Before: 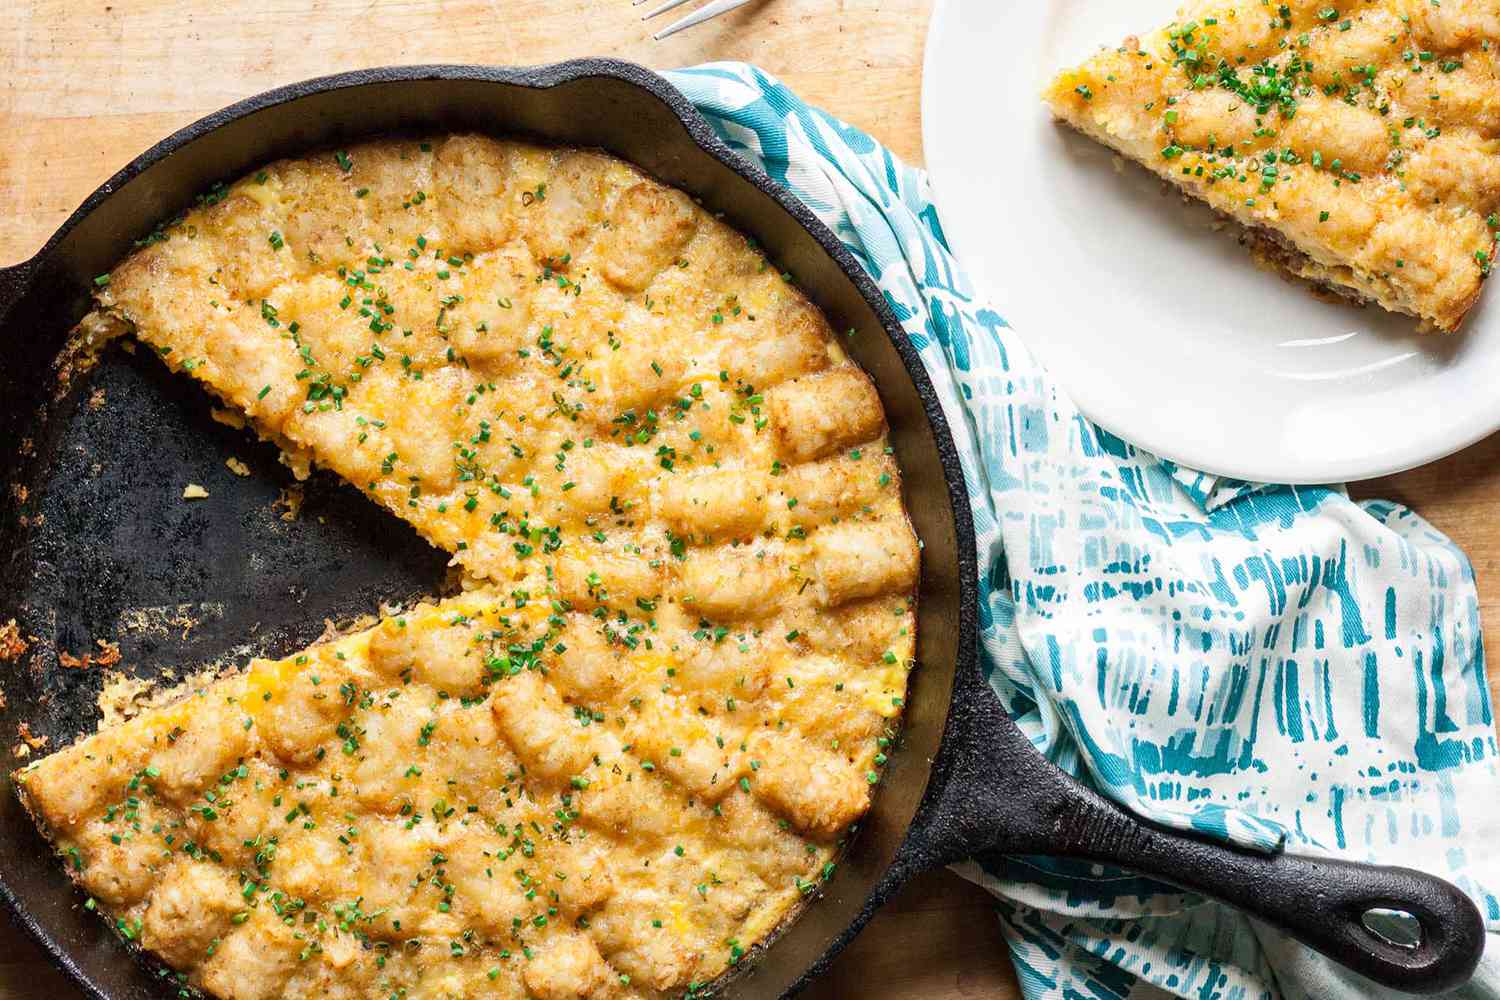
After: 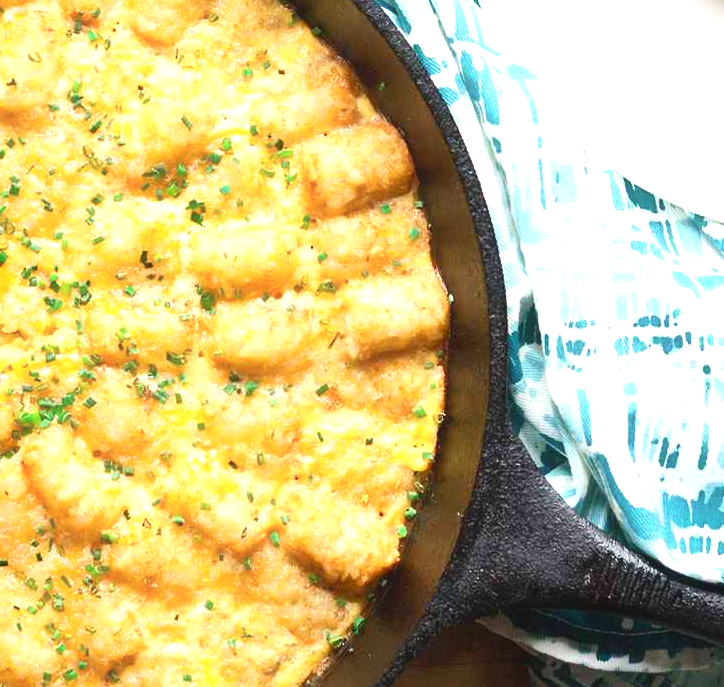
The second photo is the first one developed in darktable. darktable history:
crop: left 31.379%, top 24.658%, right 20.326%, bottom 6.628%
contrast equalizer: octaves 7, y [[0.6 ×6], [0.55 ×6], [0 ×6], [0 ×6], [0 ×6]], mix -1
exposure: exposure 0.781 EV, compensate highlight preservation false
